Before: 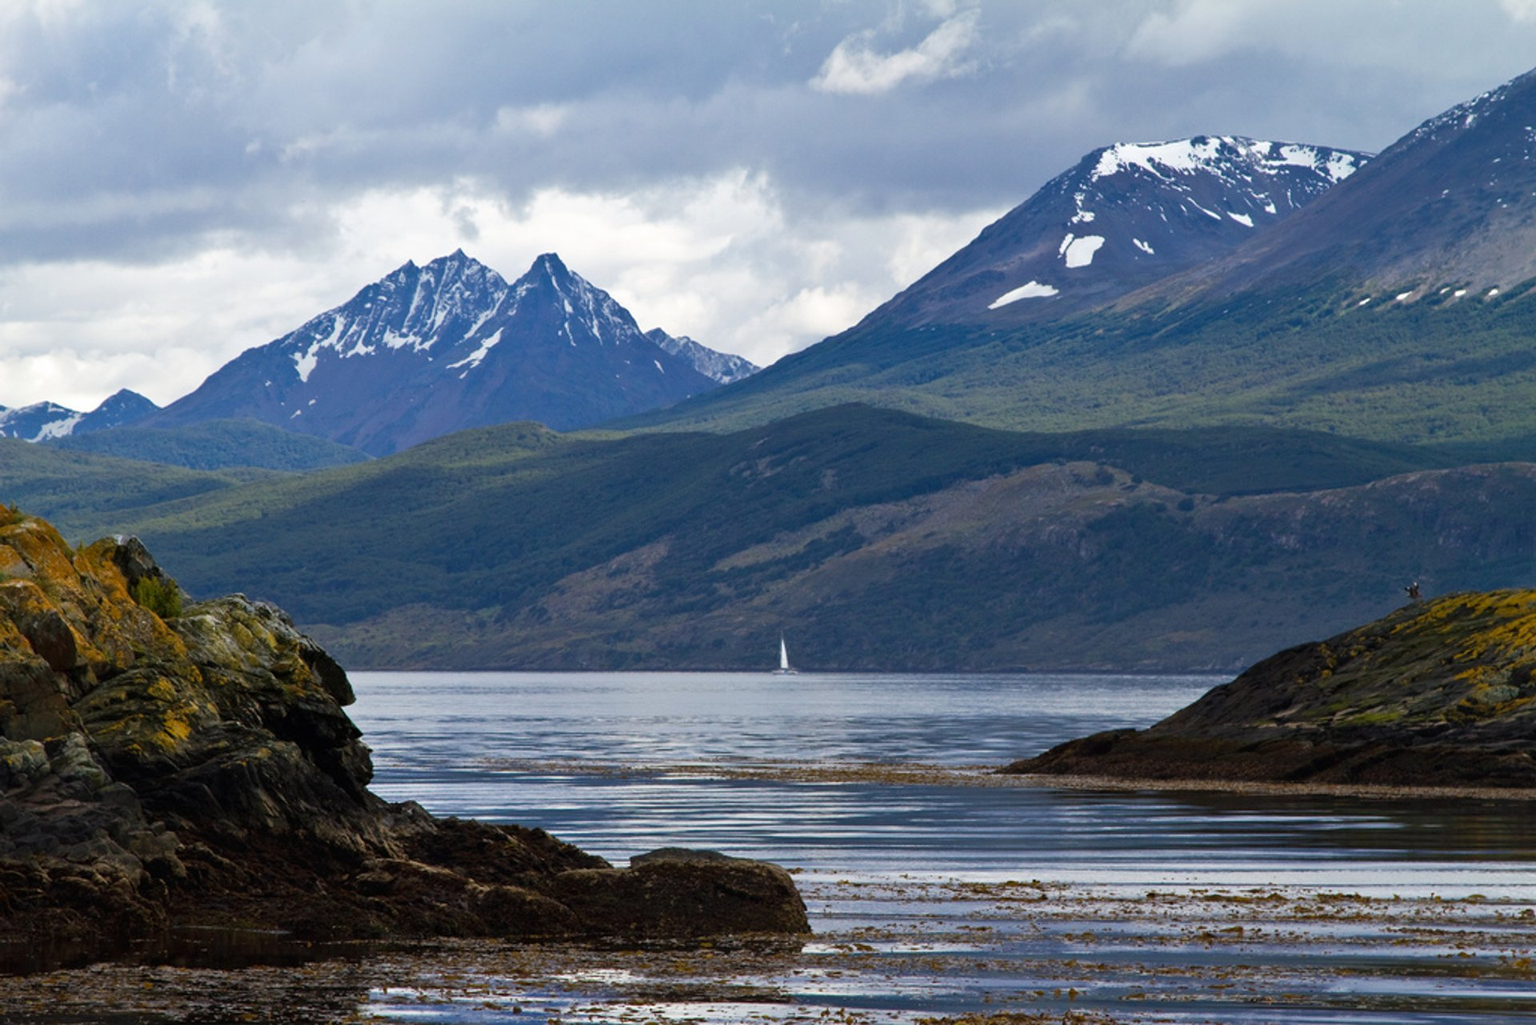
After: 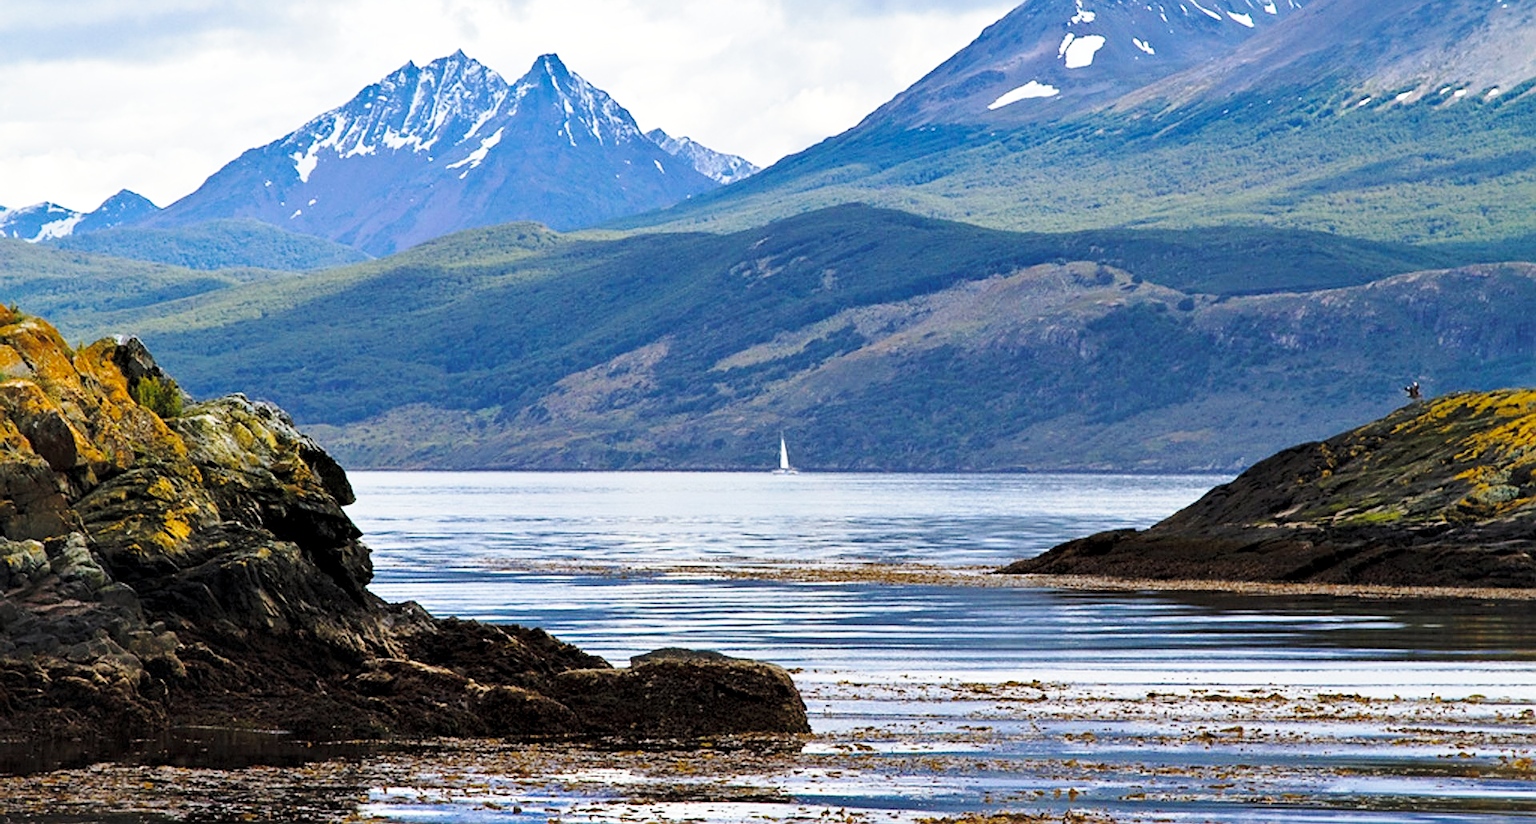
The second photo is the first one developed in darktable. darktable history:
exposure: compensate highlight preservation false
crop and rotate: top 19.534%
sharpen: on, module defaults
tone equalizer: edges refinement/feathering 500, mask exposure compensation -1.57 EV, preserve details no
contrast equalizer: y [[0.6 ×6], [0.55 ×6], [0 ×6], [0 ×6], [0 ×6]], mix 0.297
base curve: curves: ch0 [(0, 0) (0.028, 0.03) (0.121, 0.232) (0.46, 0.748) (0.859, 0.968) (1, 1)], preserve colors none
contrast brightness saturation: brightness 0.144
